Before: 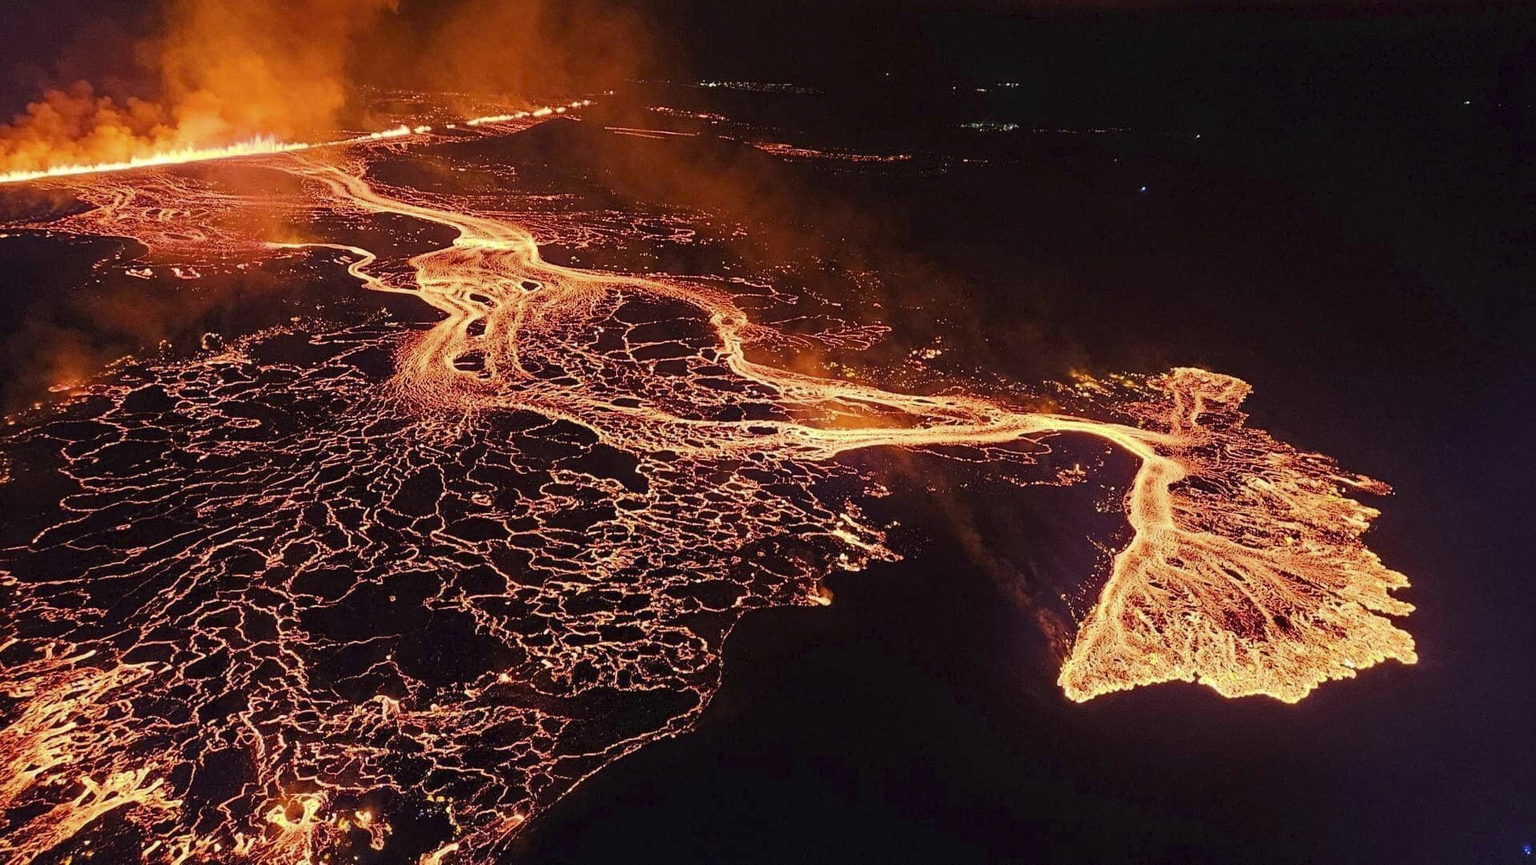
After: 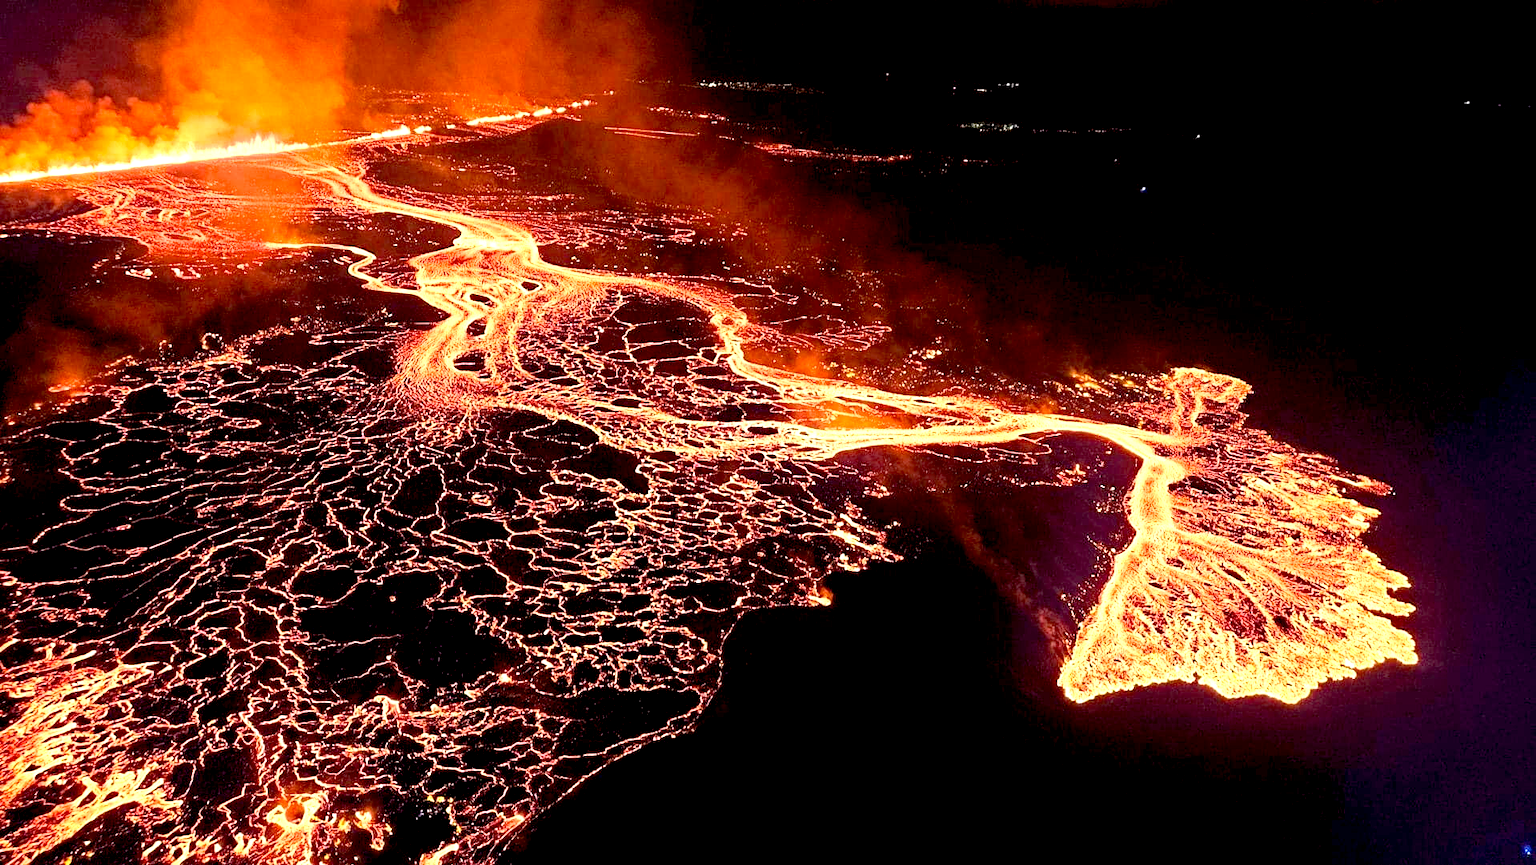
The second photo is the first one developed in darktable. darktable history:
exposure: black level correction 0.008, exposure 0.986 EV, compensate highlight preservation false
